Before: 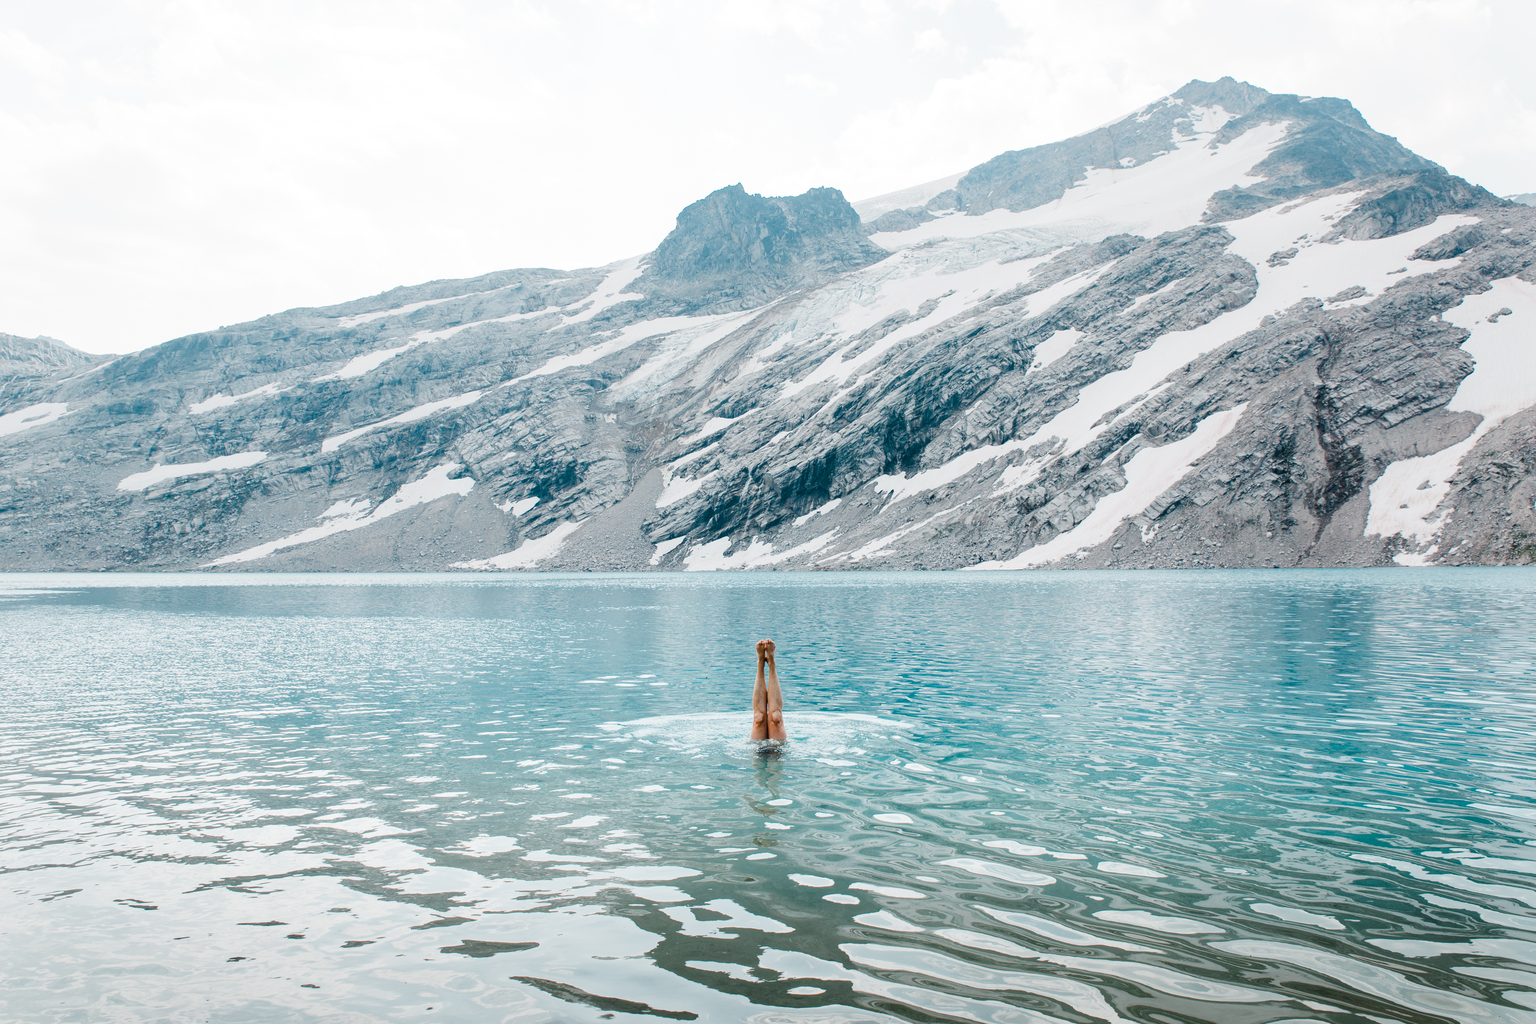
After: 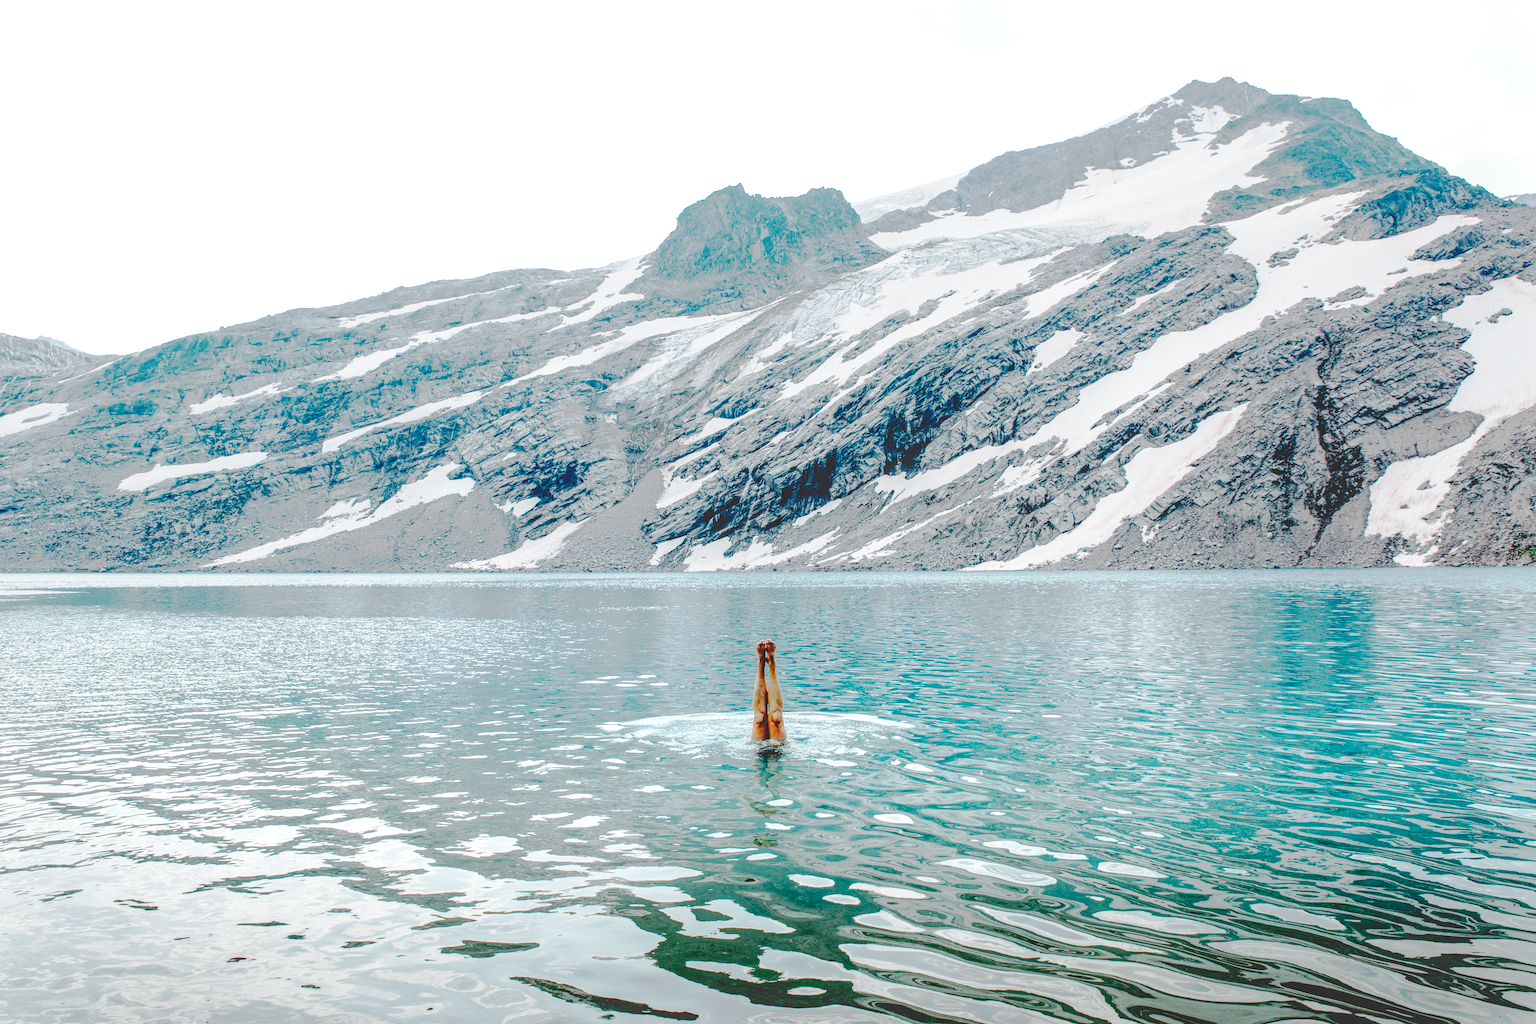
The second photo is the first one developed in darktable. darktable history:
base curve: curves: ch0 [(0.065, 0.026) (0.236, 0.358) (0.53, 0.546) (0.777, 0.841) (0.924, 0.992)], preserve colors none
local contrast: highlights 0%, shadows 3%, detail 133%
haze removal: strength 0.29, distance 0.255, compatibility mode true, adaptive false
